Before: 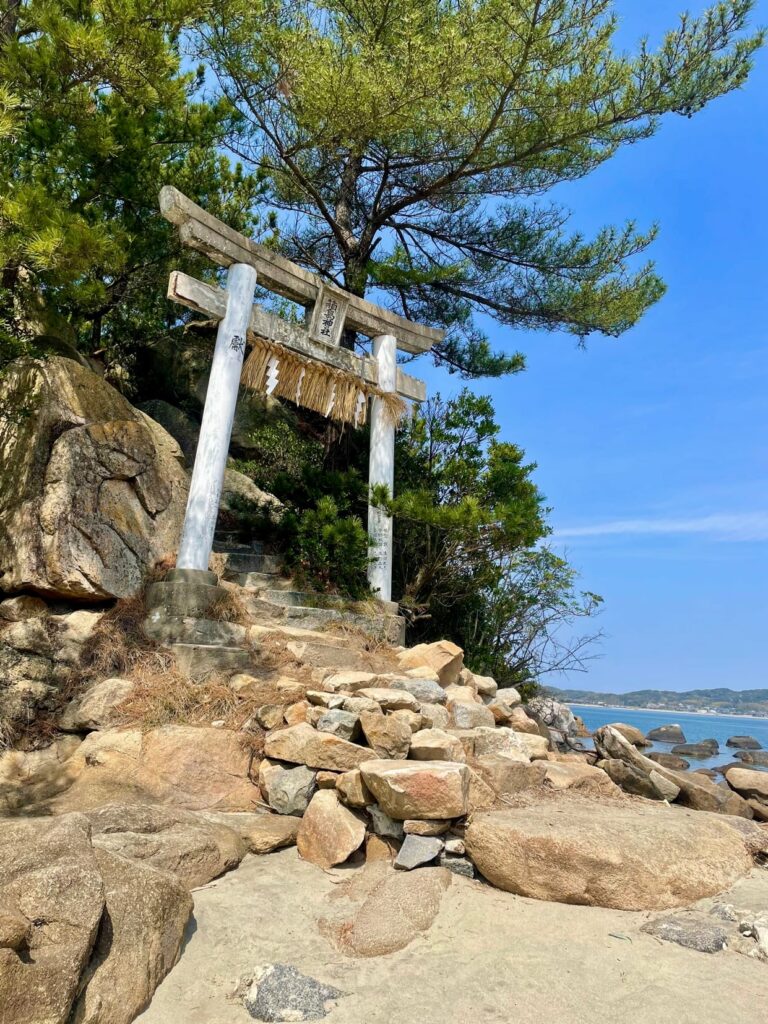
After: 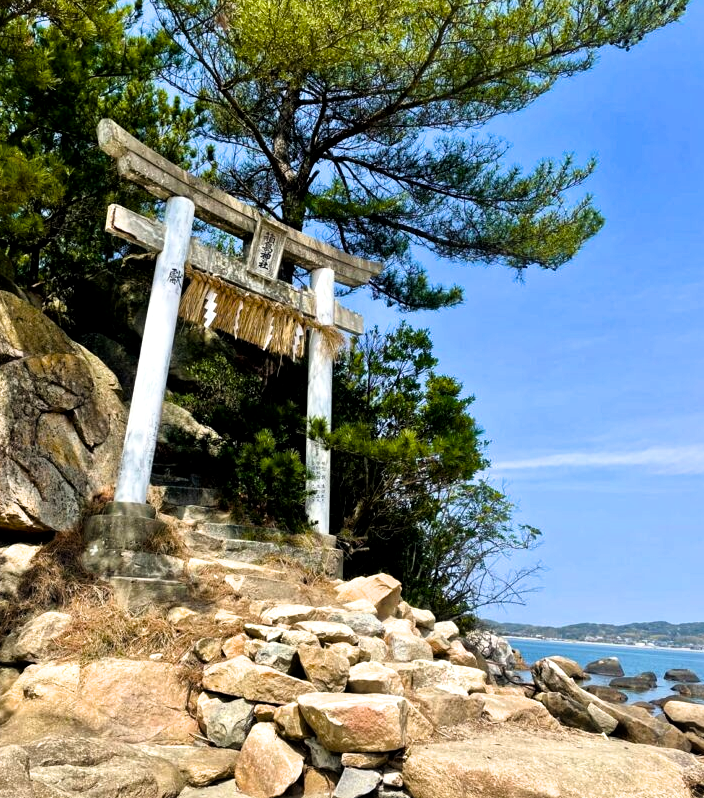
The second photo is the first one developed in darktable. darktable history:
crop: left 8.155%, top 6.611%, bottom 15.385%
color balance: output saturation 120%
filmic rgb: white relative exposure 2.2 EV, hardness 6.97
local contrast: mode bilateral grid, contrast 20, coarseness 50, detail 120%, midtone range 0.2
